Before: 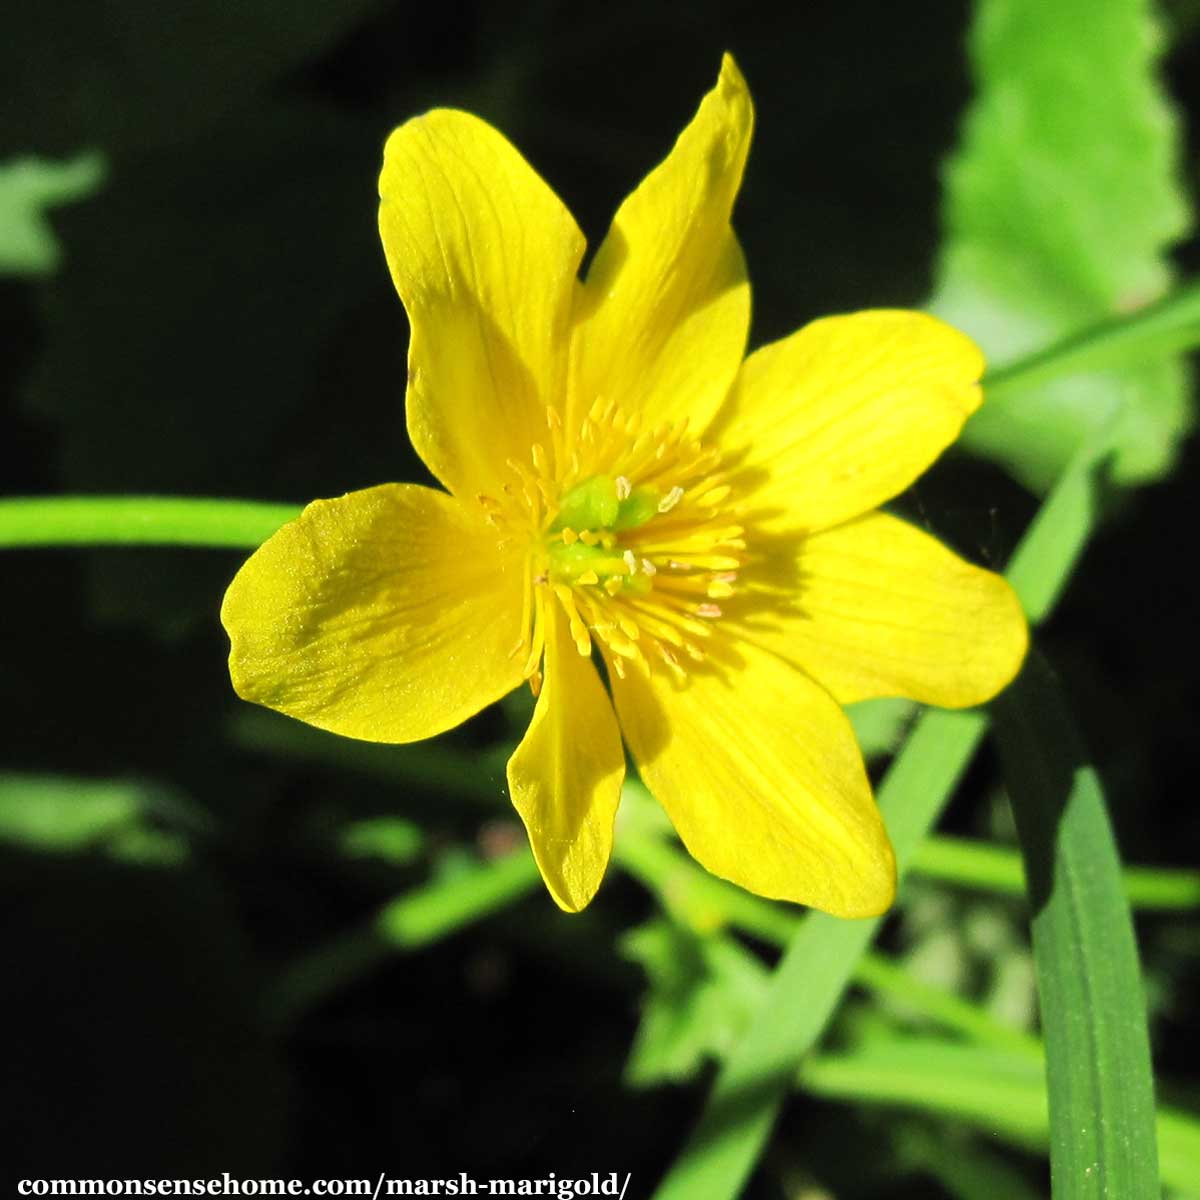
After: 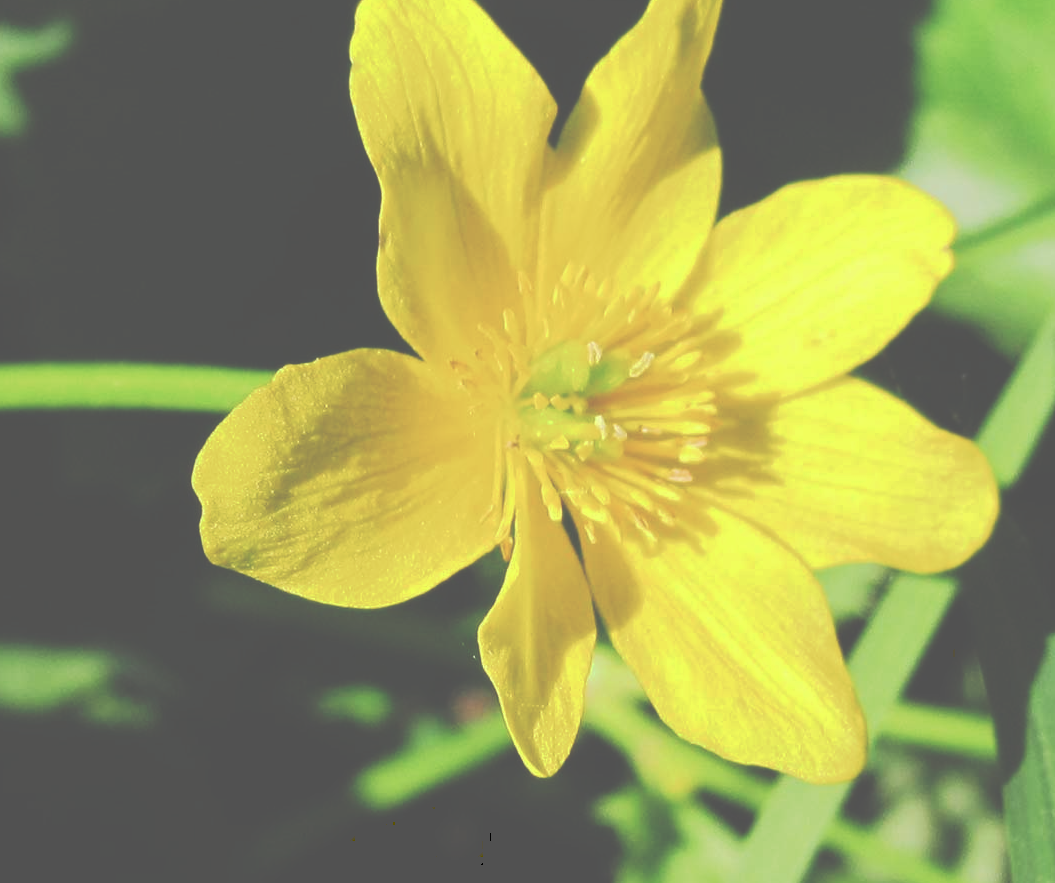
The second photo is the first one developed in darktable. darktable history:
crop and rotate: left 2.425%, top 11.305%, right 9.6%, bottom 15.08%
tone curve: curves: ch0 [(0, 0) (0.003, 0.346) (0.011, 0.346) (0.025, 0.346) (0.044, 0.35) (0.069, 0.354) (0.1, 0.361) (0.136, 0.368) (0.177, 0.381) (0.224, 0.395) (0.277, 0.421) (0.335, 0.458) (0.399, 0.502) (0.468, 0.556) (0.543, 0.617) (0.623, 0.685) (0.709, 0.748) (0.801, 0.814) (0.898, 0.865) (1, 1)], preserve colors none
